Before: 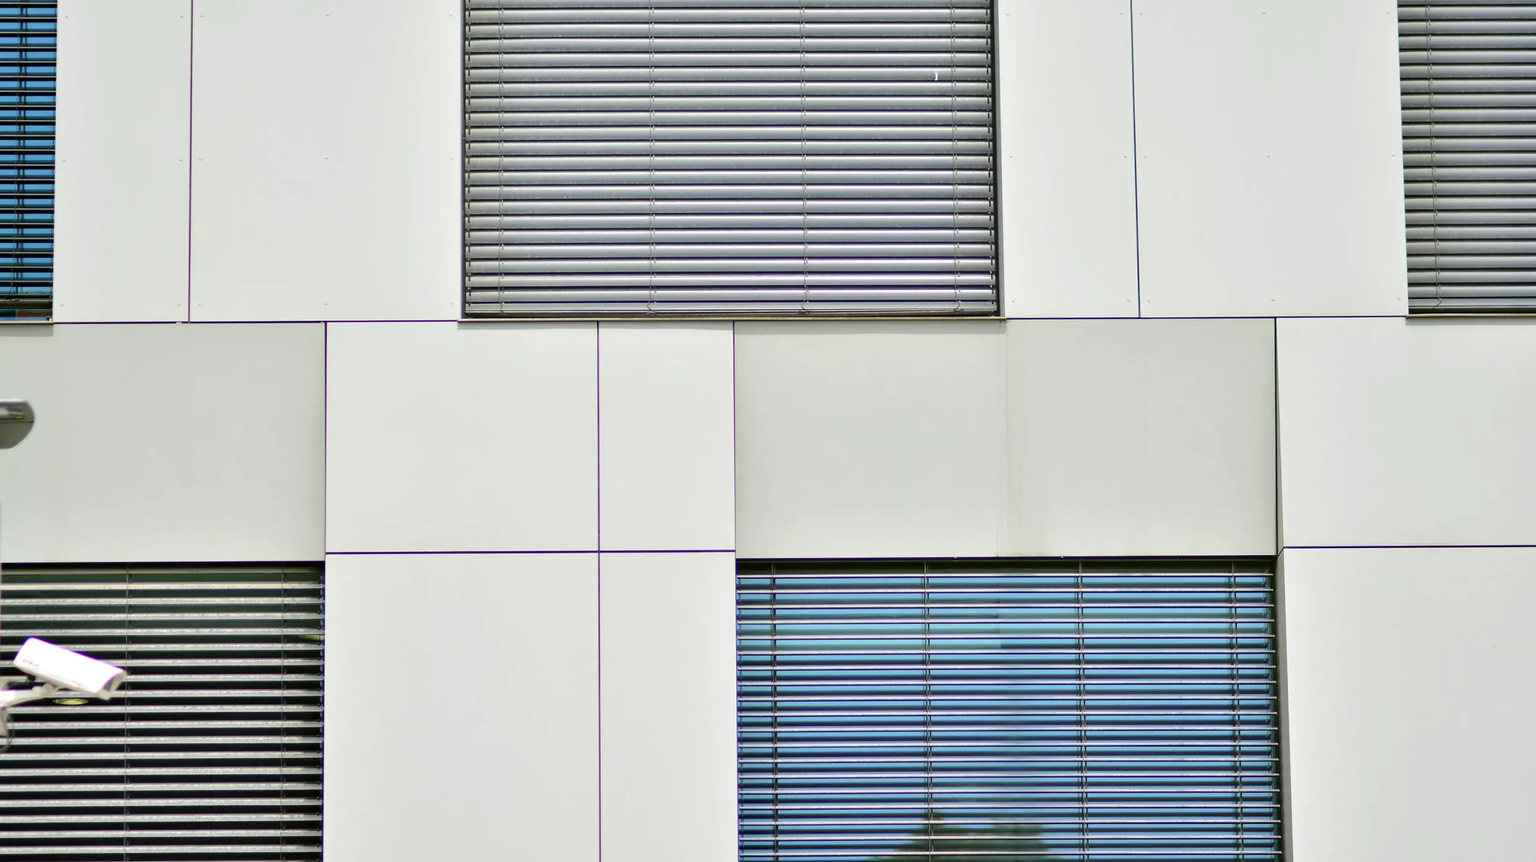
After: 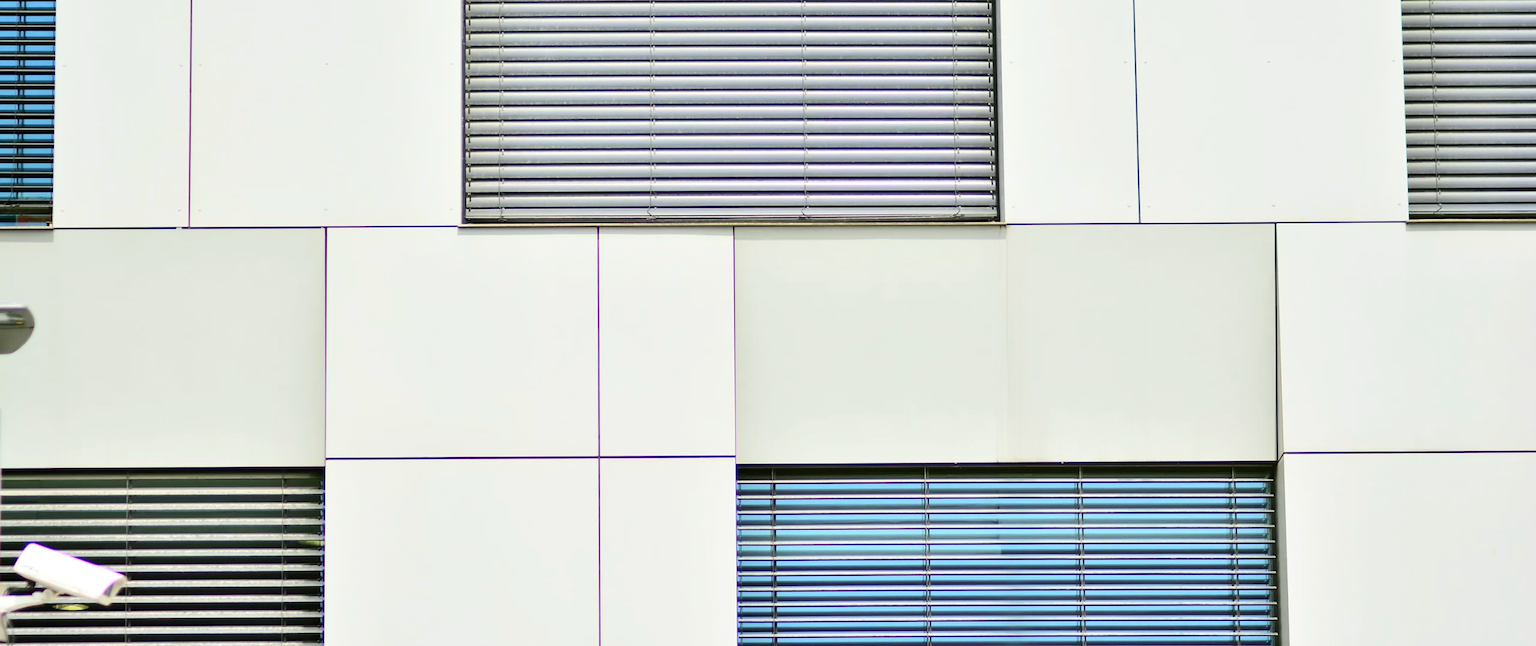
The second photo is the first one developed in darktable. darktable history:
contrast brightness saturation: contrast 0.2, brightness 0.15, saturation 0.14
crop: top 11.038%, bottom 13.962%
